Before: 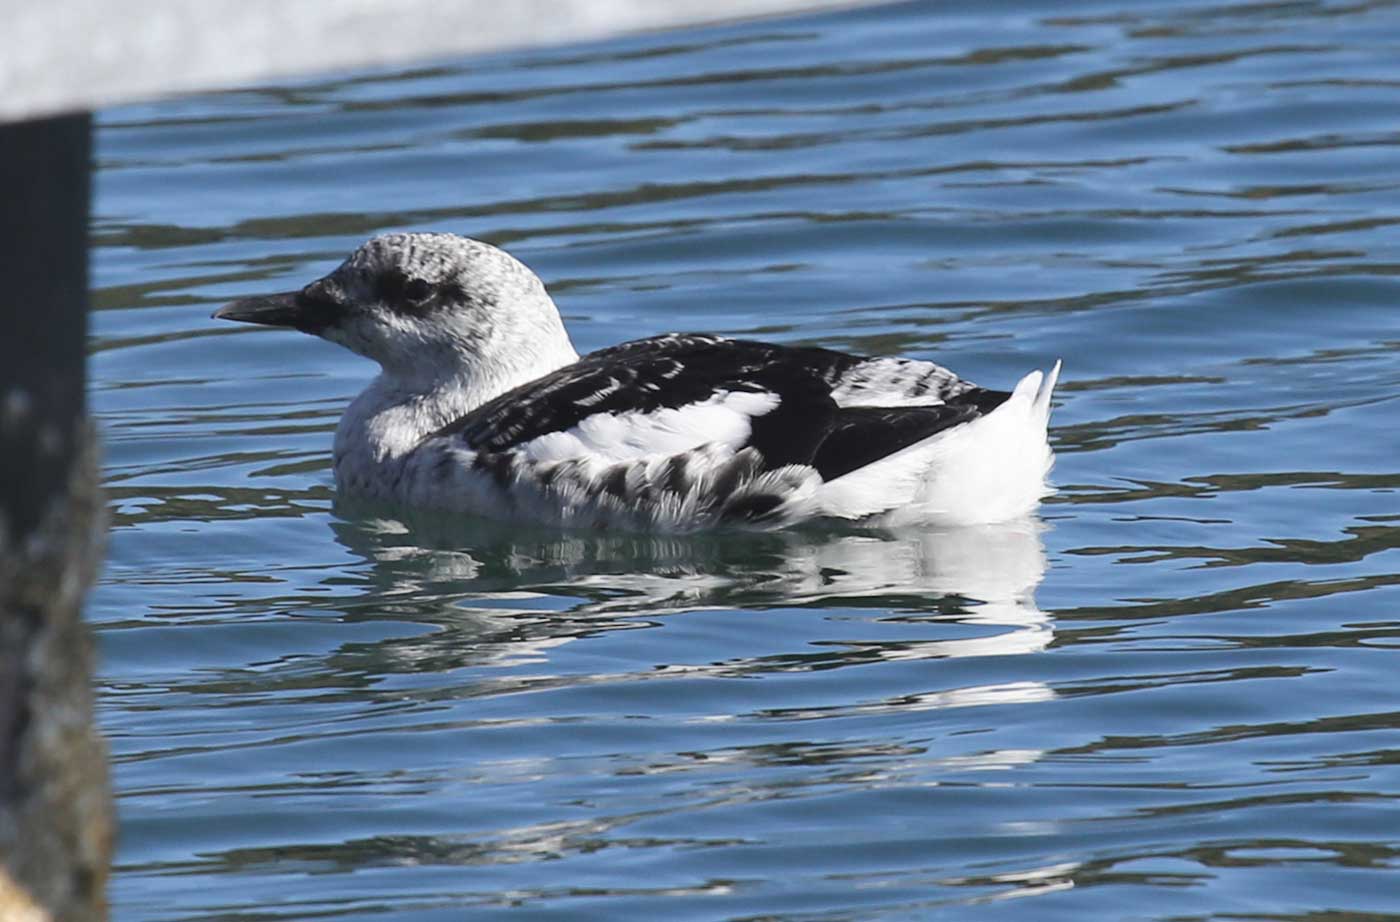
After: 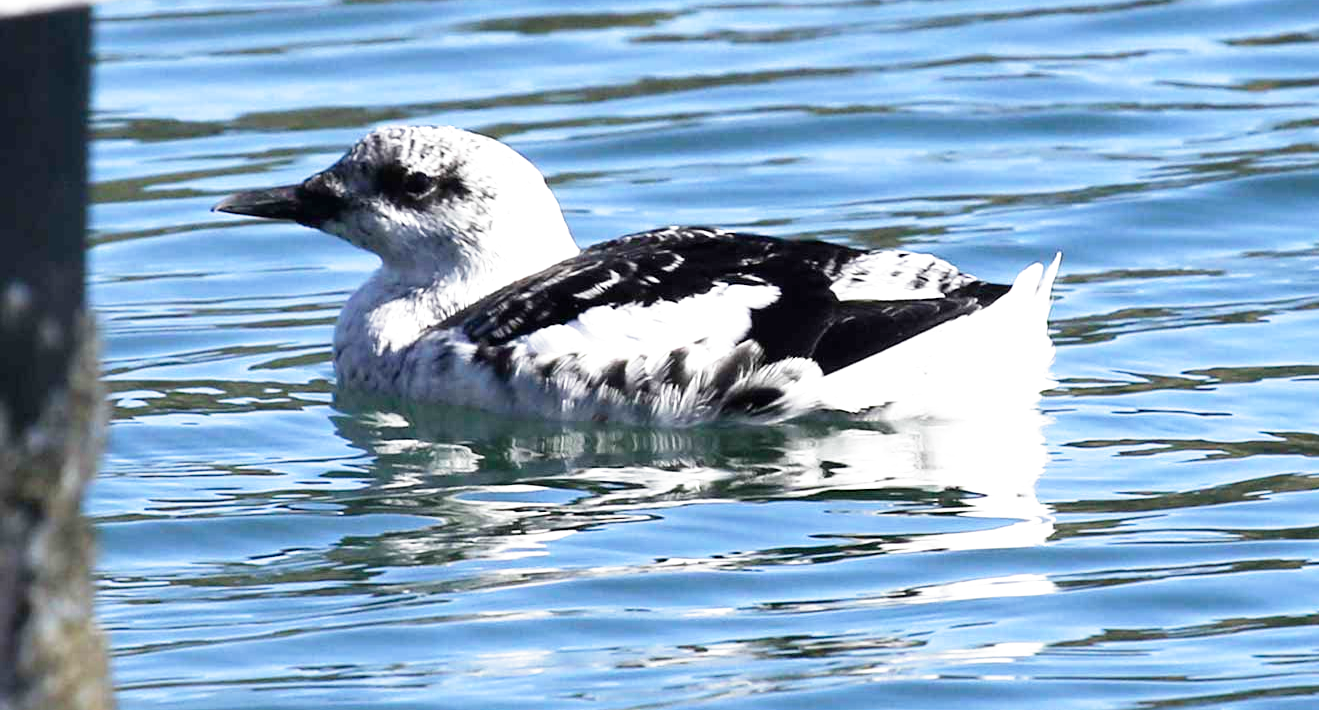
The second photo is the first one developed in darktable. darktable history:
crop and rotate: angle 0.03°, top 11.643%, right 5.651%, bottom 11.189%
filmic rgb: middle gray luminance 8.8%, black relative exposure -6.3 EV, white relative exposure 2.7 EV, threshold 6 EV, target black luminance 0%, hardness 4.74, latitude 73.47%, contrast 1.332, shadows ↔ highlights balance 10.13%, add noise in highlights 0, preserve chrominance no, color science v3 (2019), use custom middle-gray values true, iterations of high-quality reconstruction 0, contrast in highlights soft, enable highlight reconstruction true
